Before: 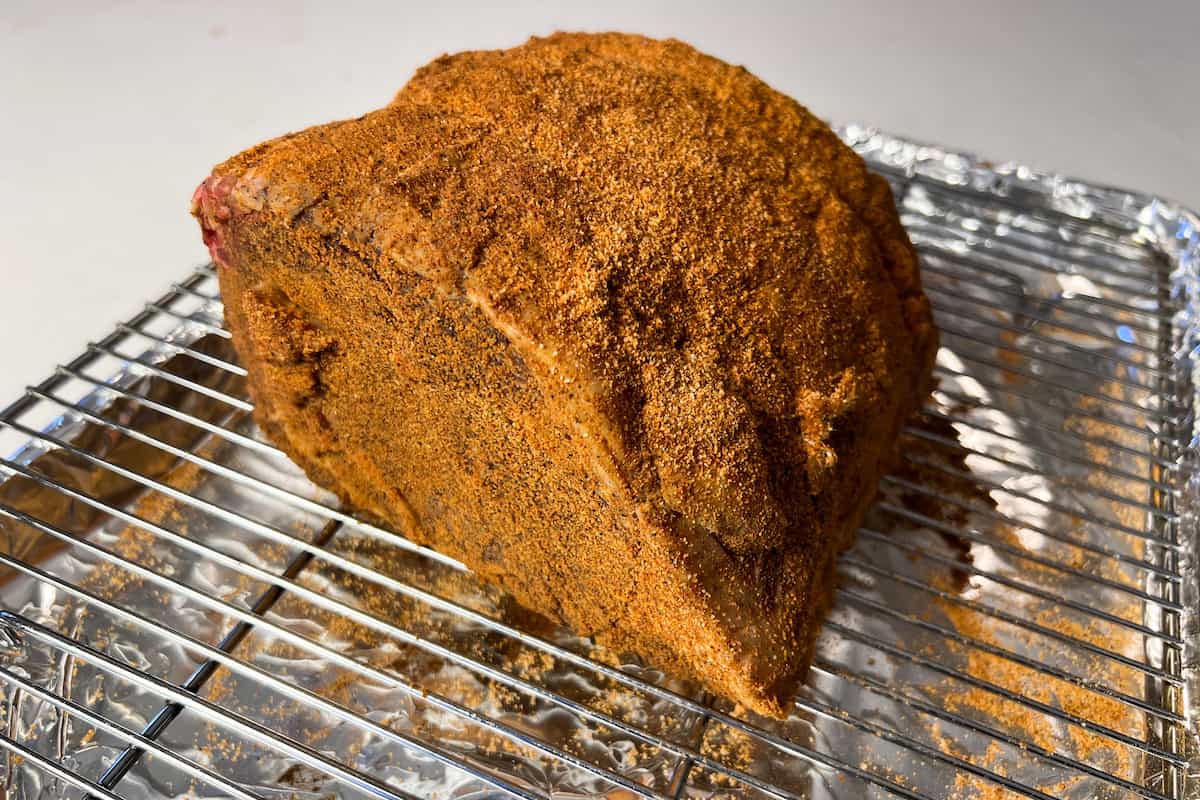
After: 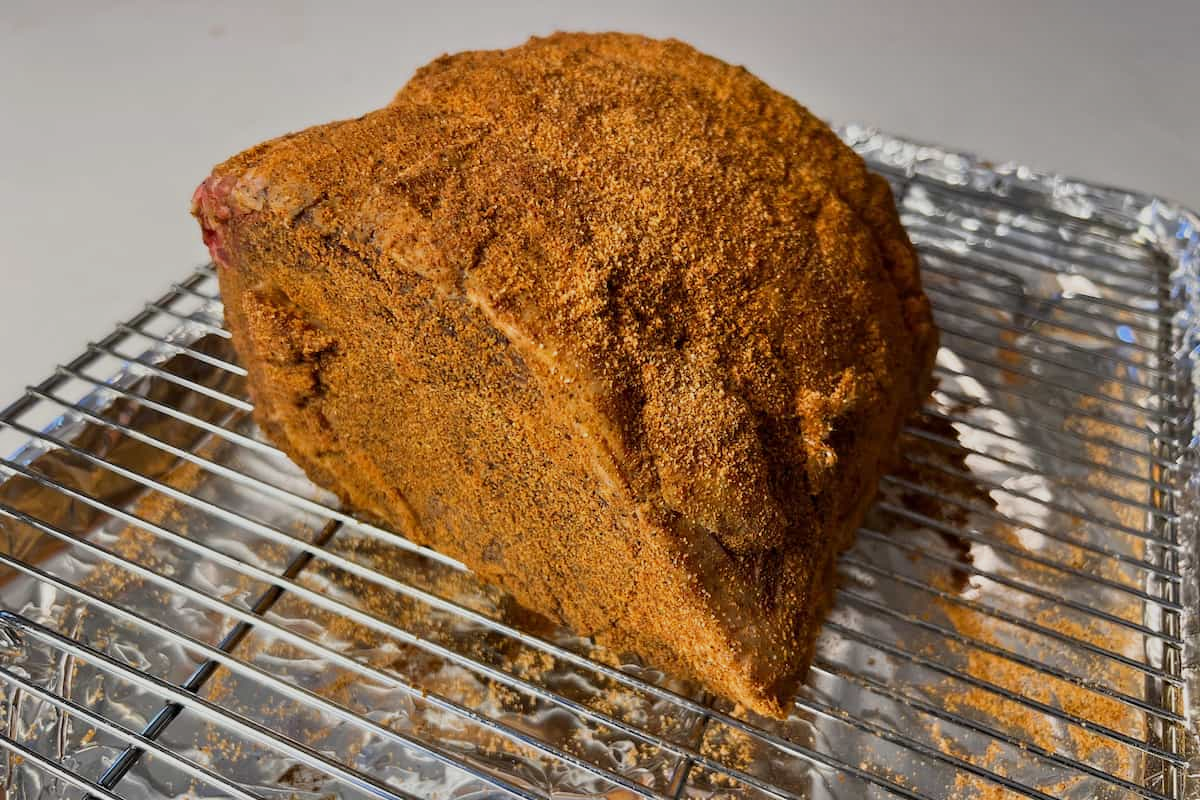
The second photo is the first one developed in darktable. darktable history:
tone equalizer: -8 EV -0.001 EV, -7 EV 0.005 EV, -6 EV -0.021 EV, -5 EV 0.02 EV, -4 EV -0.022 EV, -3 EV 0.017 EV, -2 EV -0.085 EV, -1 EV -0.287 EV, +0 EV -0.598 EV
